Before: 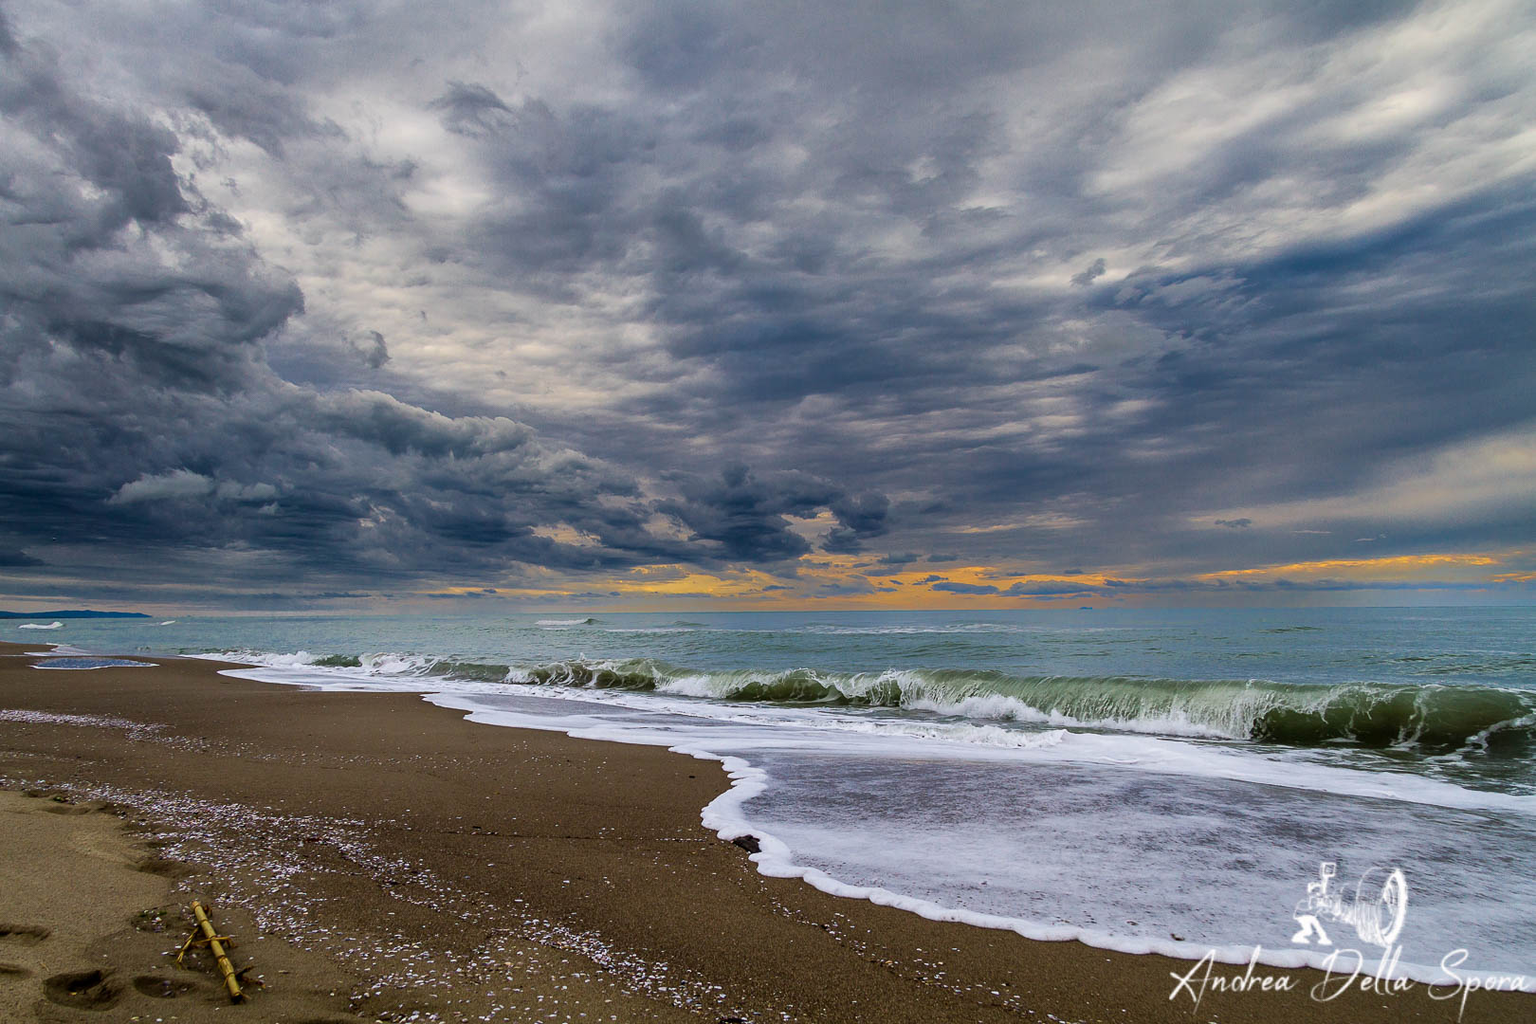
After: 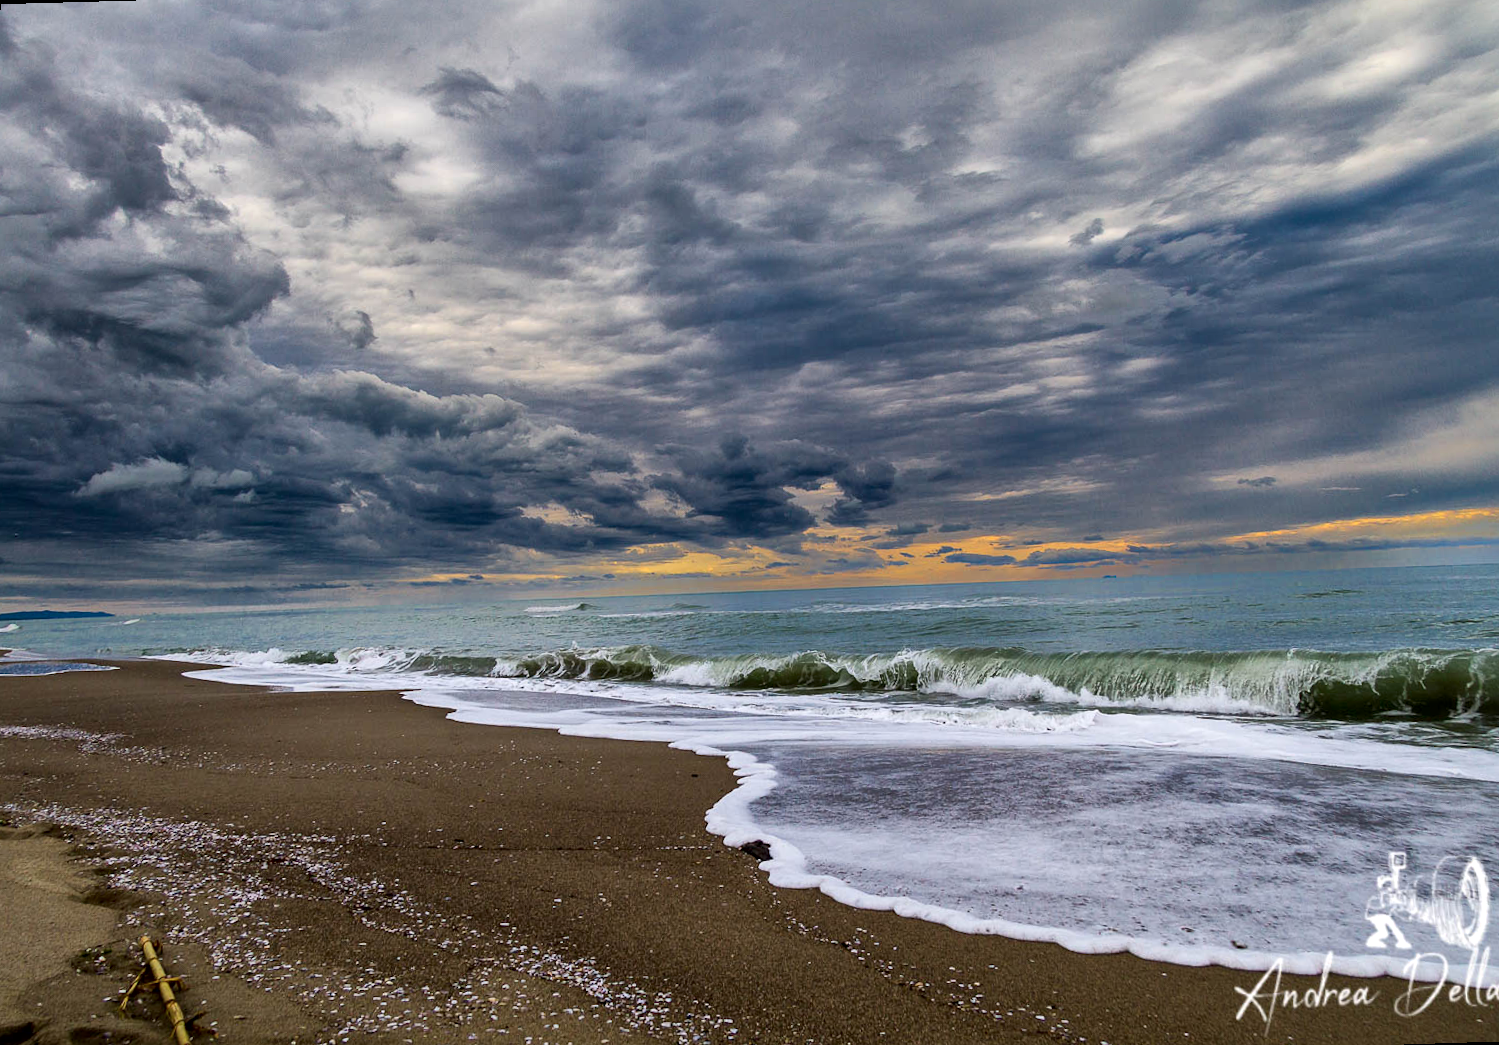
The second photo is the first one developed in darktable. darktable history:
rotate and perspective: rotation -1.68°, lens shift (vertical) -0.146, crop left 0.049, crop right 0.912, crop top 0.032, crop bottom 0.96
local contrast: mode bilateral grid, contrast 20, coarseness 50, detail 150%, midtone range 0.2
